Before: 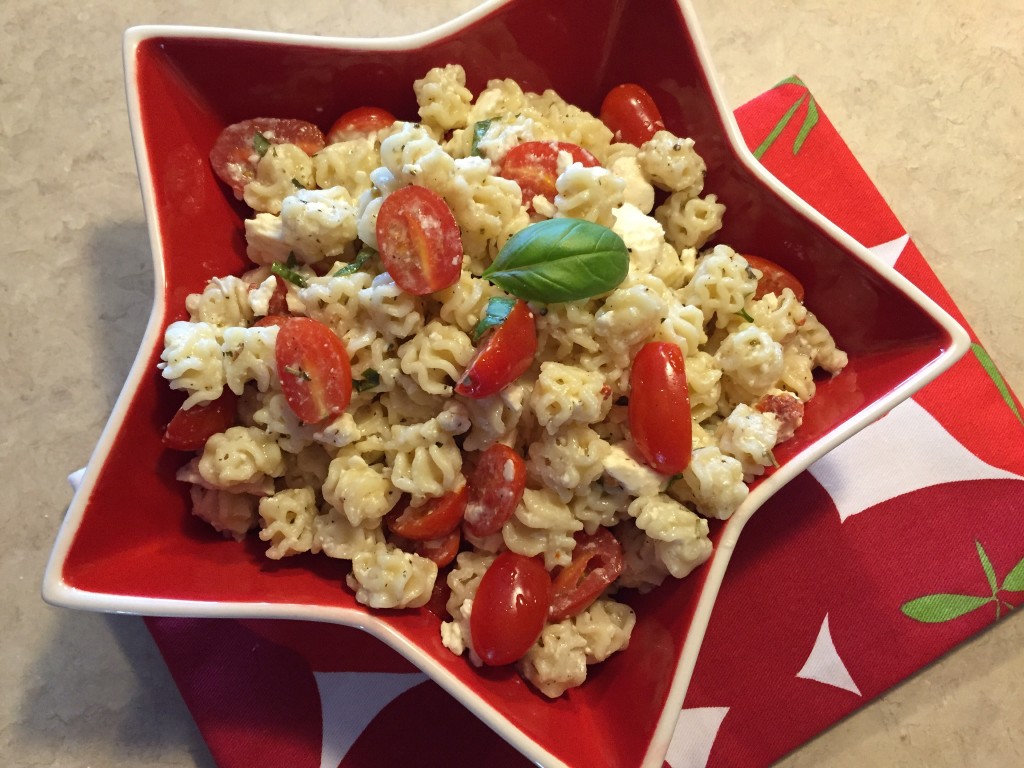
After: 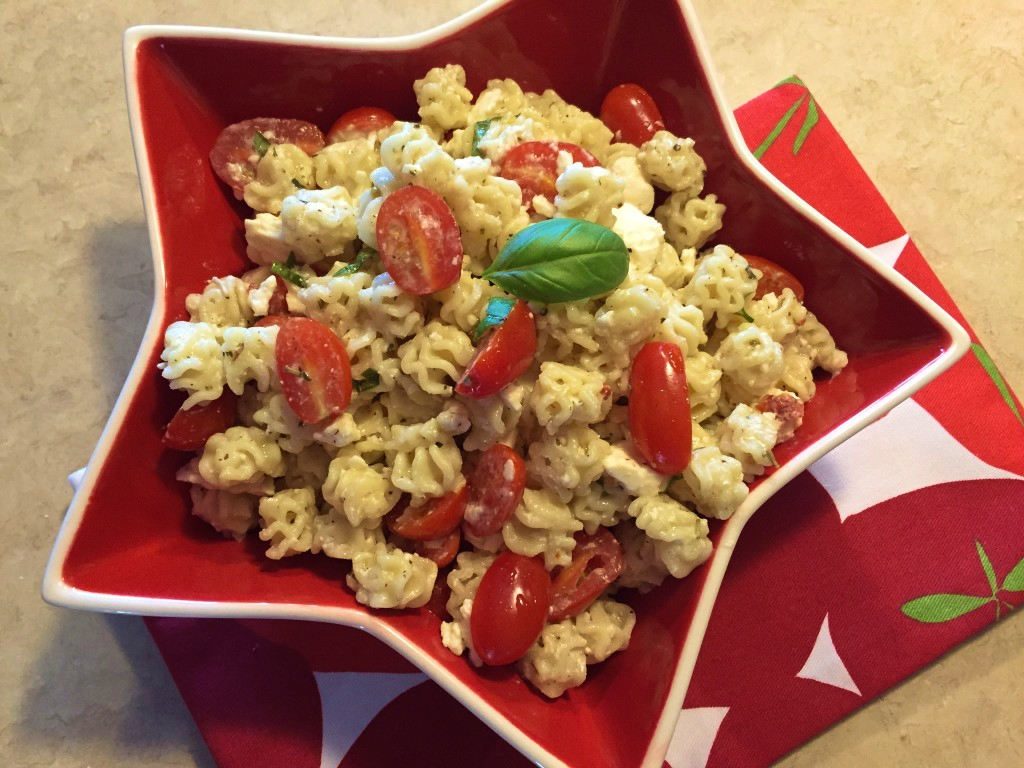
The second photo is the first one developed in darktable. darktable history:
velvia: strength 44.34%
